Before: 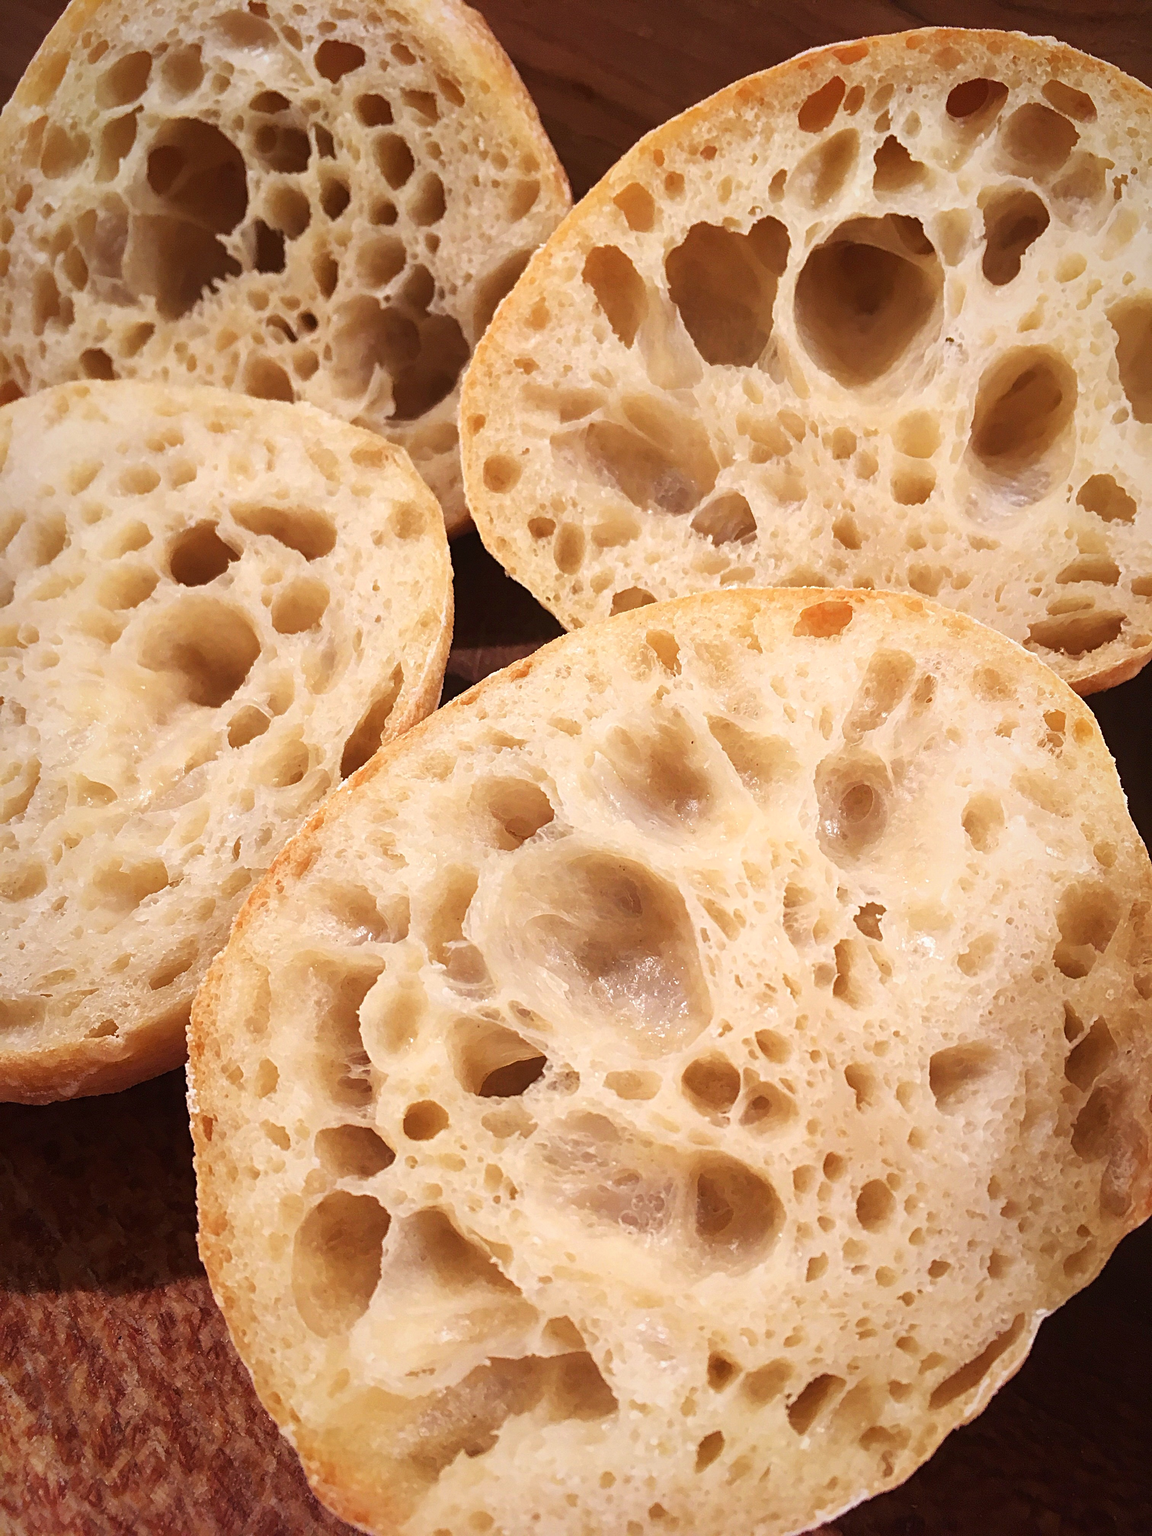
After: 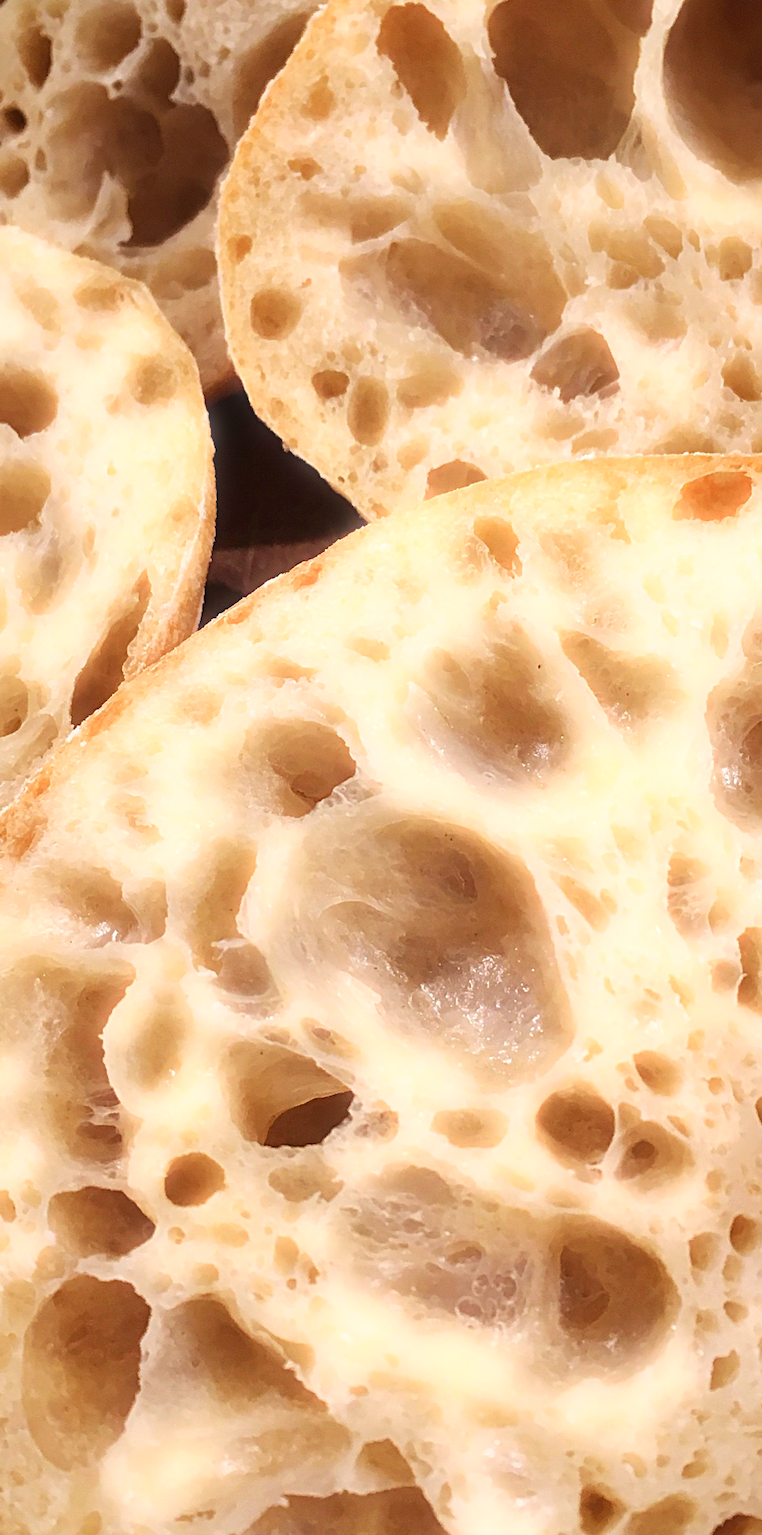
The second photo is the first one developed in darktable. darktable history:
bloom: size 5%, threshold 95%, strength 15%
rotate and perspective: rotation -1.32°, lens shift (horizontal) -0.031, crop left 0.015, crop right 0.985, crop top 0.047, crop bottom 0.982
crop and rotate: angle 0.02°, left 24.353%, top 13.219%, right 26.156%, bottom 8.224%
